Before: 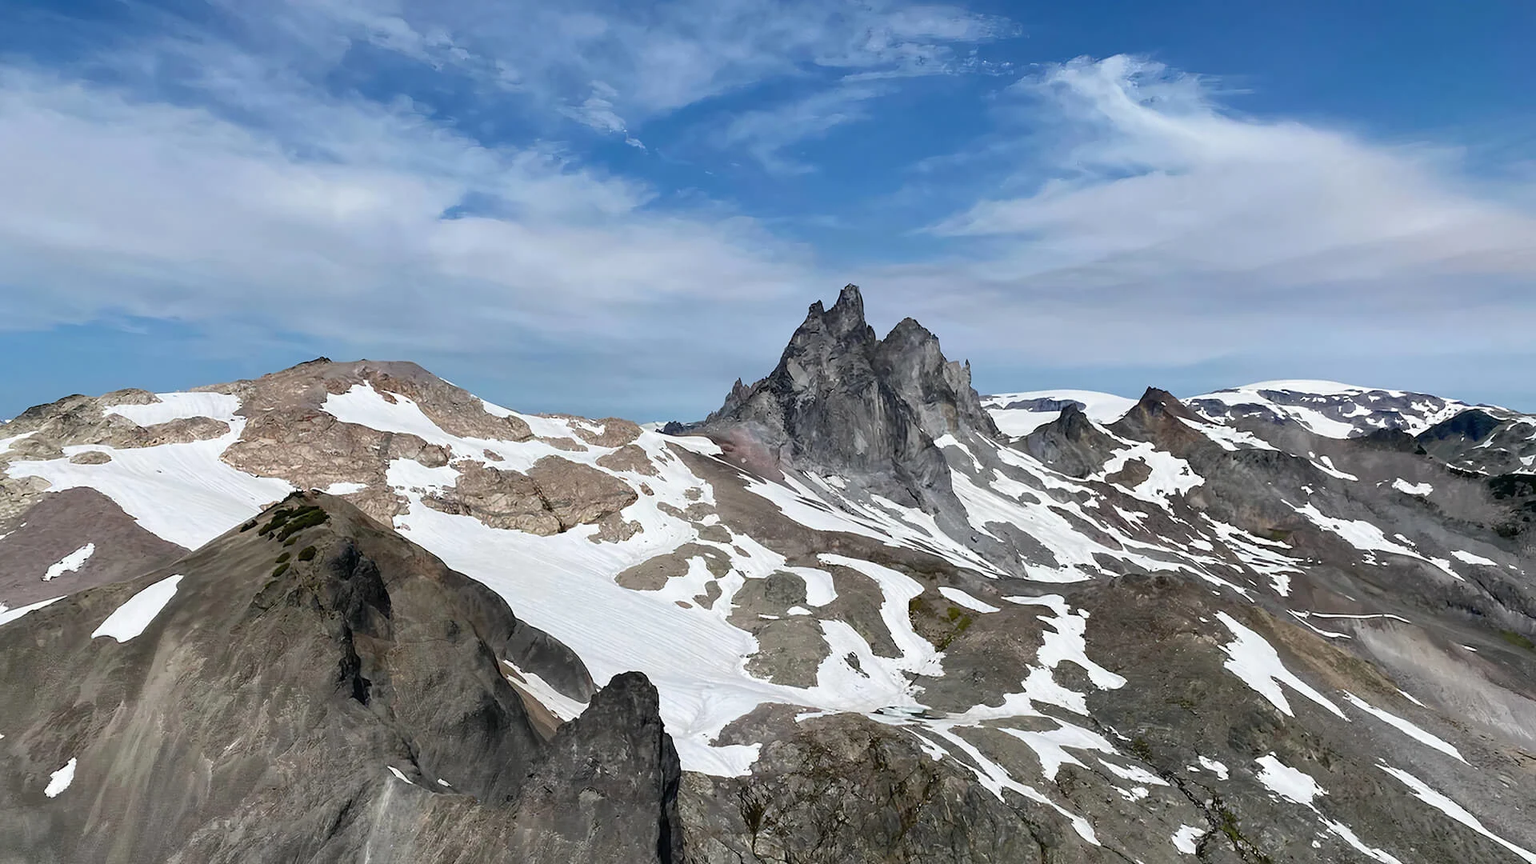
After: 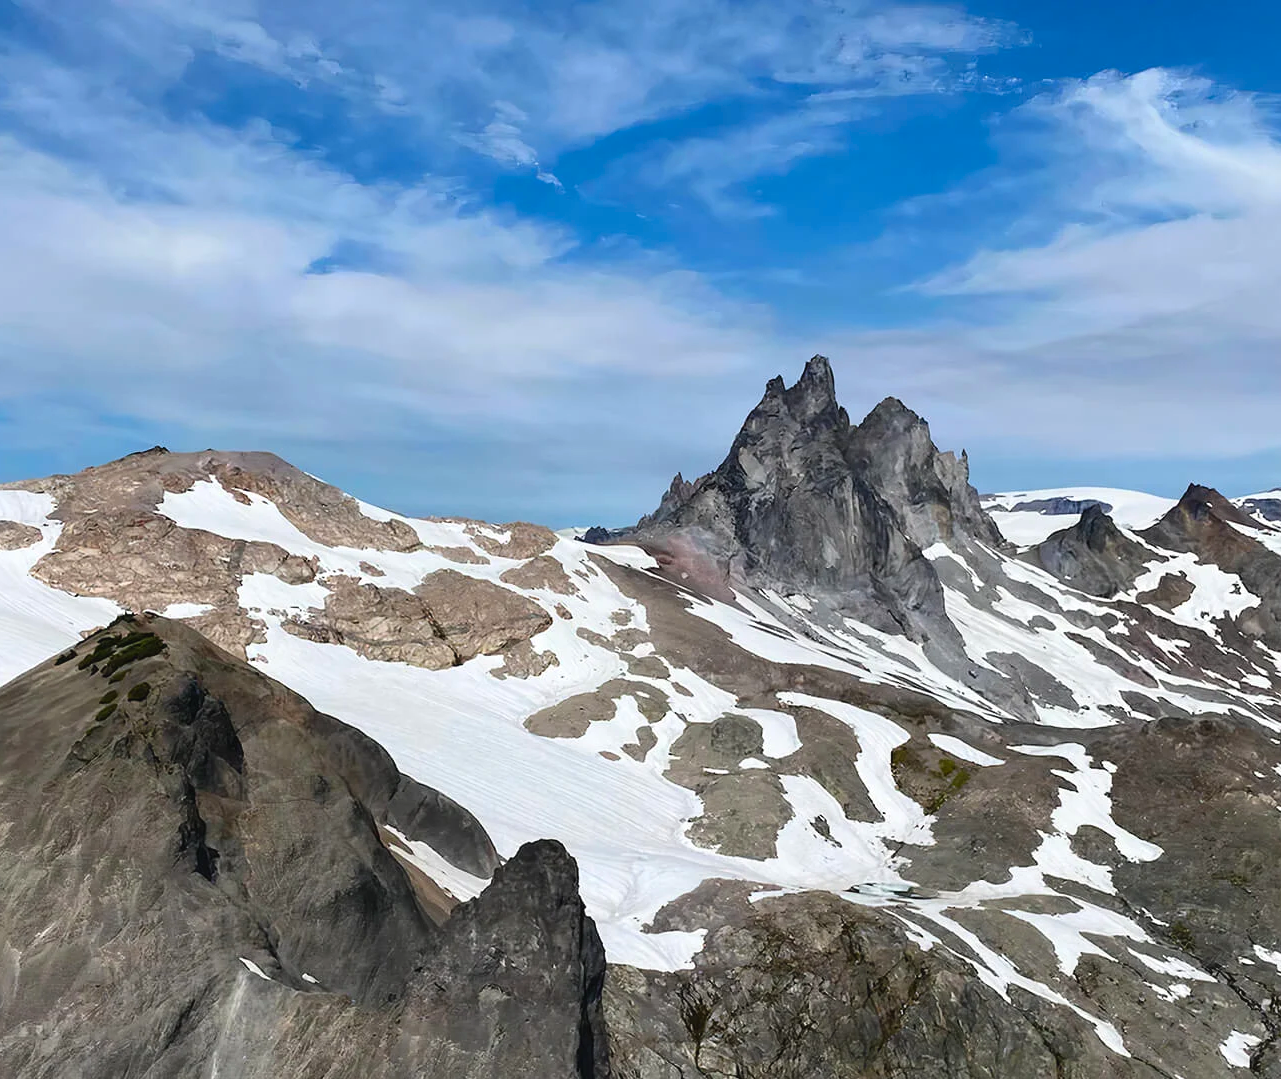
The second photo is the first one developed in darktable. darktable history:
crop and rotate: left 12.773%, right 20.471%
color zones: curves: ch1 [(0, 0.469) (0.001, 0.469) (0.12, 0.446) (0.248, 0.469) (0.5, 0.5) (0.748, 0.5) (0.999, 0.469) (1, 0.469)], mix 26.74%
exposure: black level correction -0.003, exposure 0.042 EV, compensate exposure bias true, compensate highlight preservation false
contrast brightness saturation: contrast 0.086, saturation 0.277
